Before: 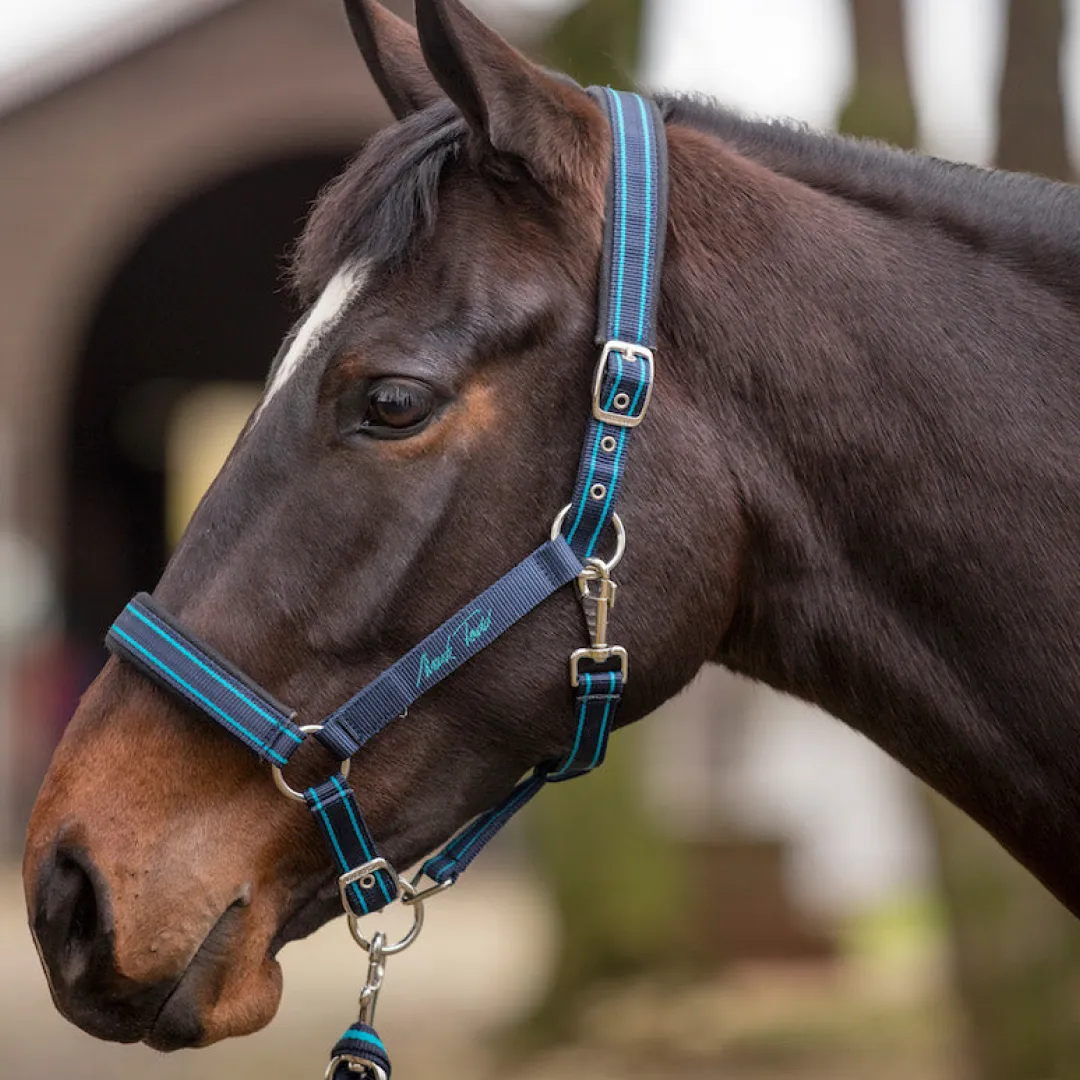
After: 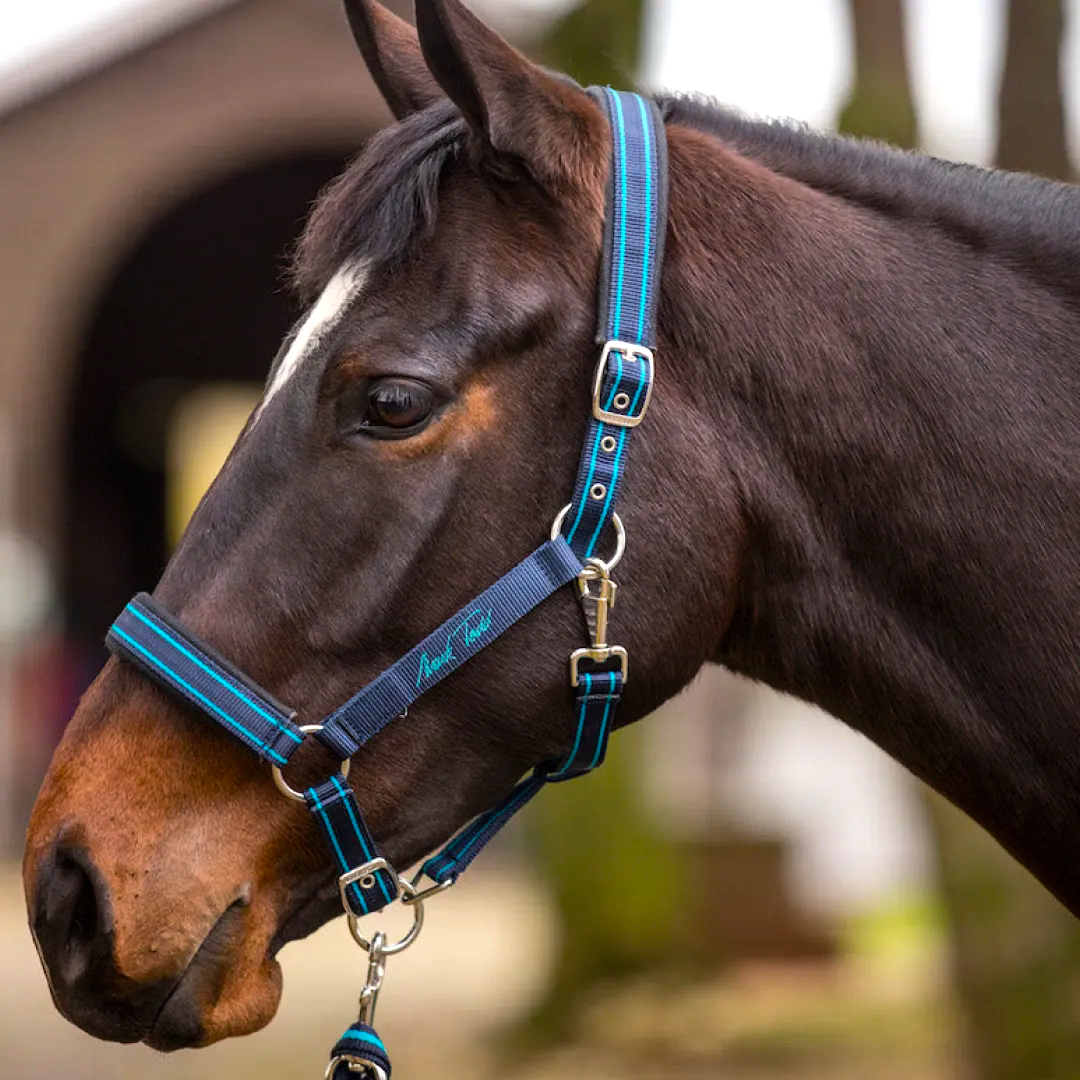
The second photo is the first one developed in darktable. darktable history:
color balance rgb: perceptual saturation grading › global saturation 25%, global vibrance 20%
tone equalizer: -8 EV -0.417 EV, -7 EV -0.389 EV, -6 EV -0.333 EV, -5 EV -0.222 EV, -3 EV 0.222 EV, -2 EV 0.333 EV, -1 EV 0.389 EV, +0 EV 0.417 EV, edges refinement/feathering 500, mask exposure compensation -1.57 EV, preserve details no
